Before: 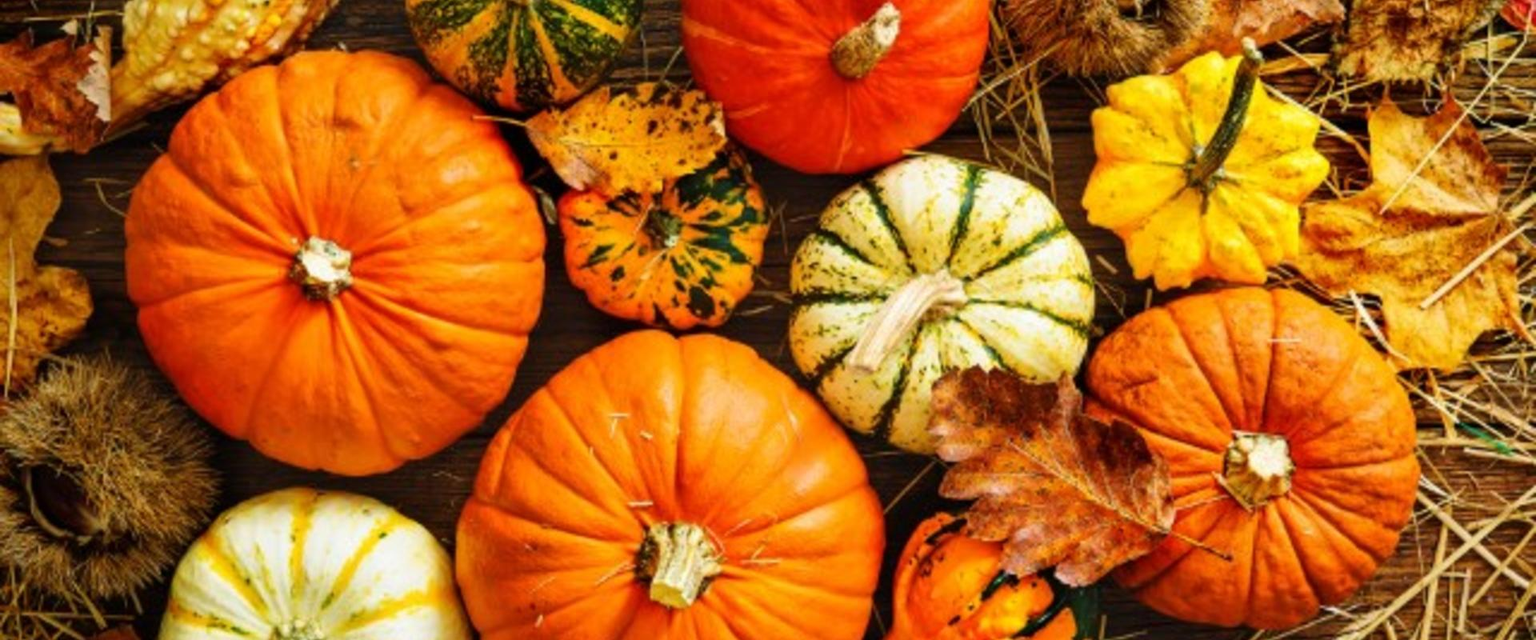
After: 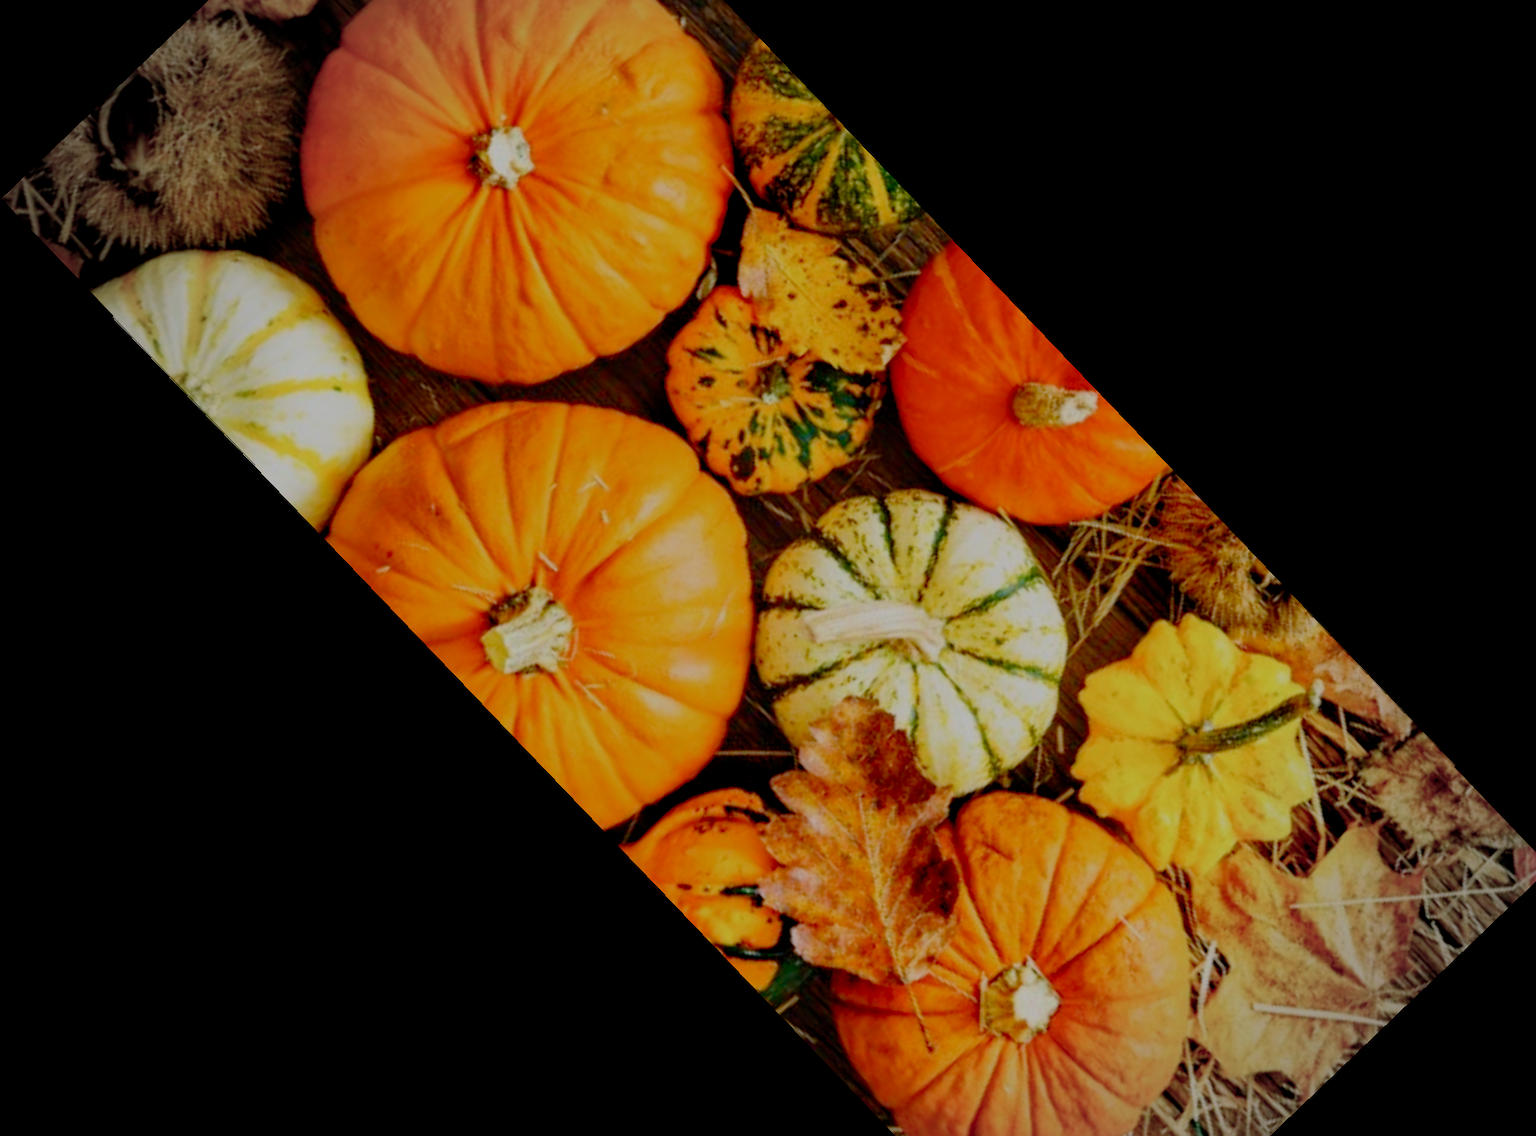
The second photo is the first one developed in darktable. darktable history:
crop and rotate: angle -46.26°, top 16.234%, right 0.912%, bottom 11.704%
filmic rgb: black relative exposure -7 EV, white relative exposure 6 EV, threshold 3 EV, target black luminance 0%, hardness 2.73, latitude 61.22%, contrast 0.691, highlights saturation mix 10%, shadows ↔ highlights balance -0.073%, preserve chrominance no, color science v4 (2020), iterations of high-quality reconstruction 10, contrast in shadows soft, contrast in highlights soft, enable highlight reconstruction true
rotate and perspective: rotation 0.226°, lens shift (vertical) -0.042, crop left 0.023, crop right 0.982, crop top 0.006, crop bottom 0.994
vignetting: fall-off start 67.15%, brightness -0.442, saturation -0.691, width/height ratio 1.011, unbound false
